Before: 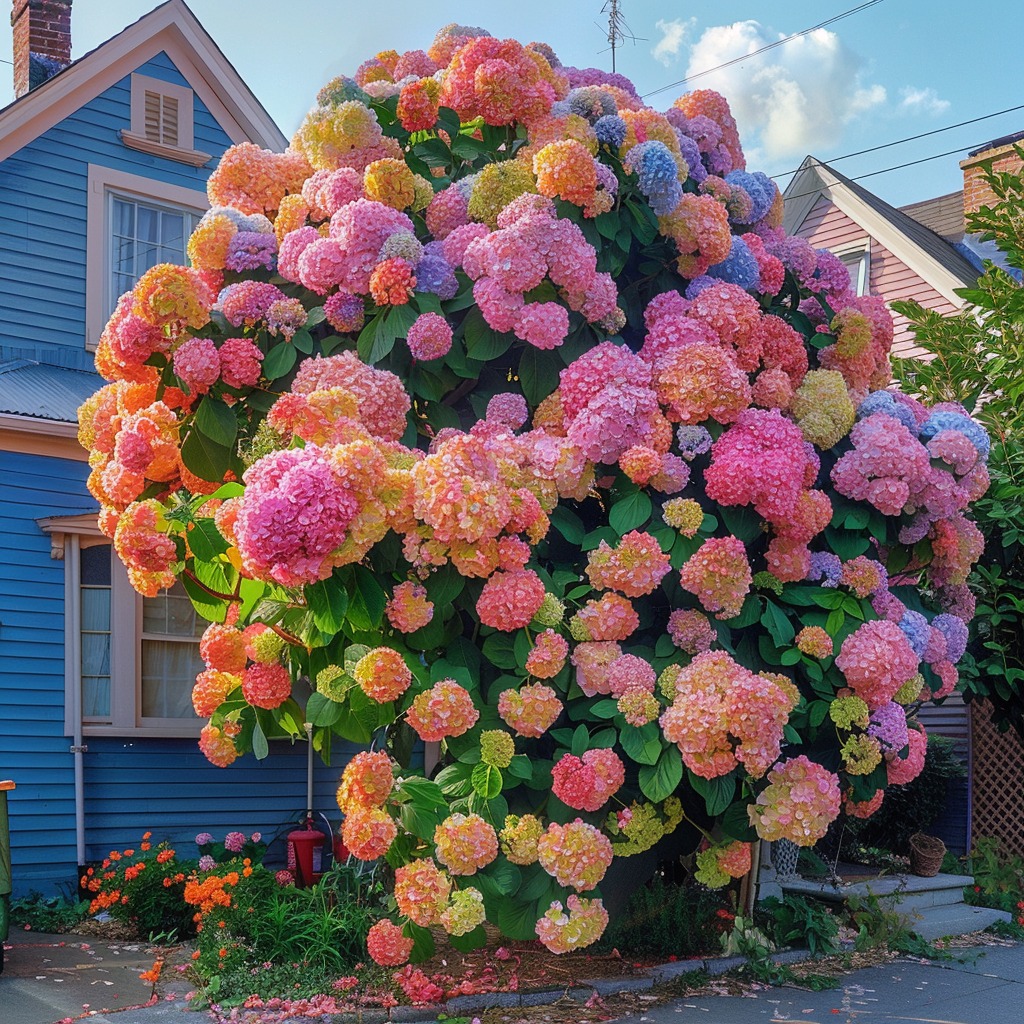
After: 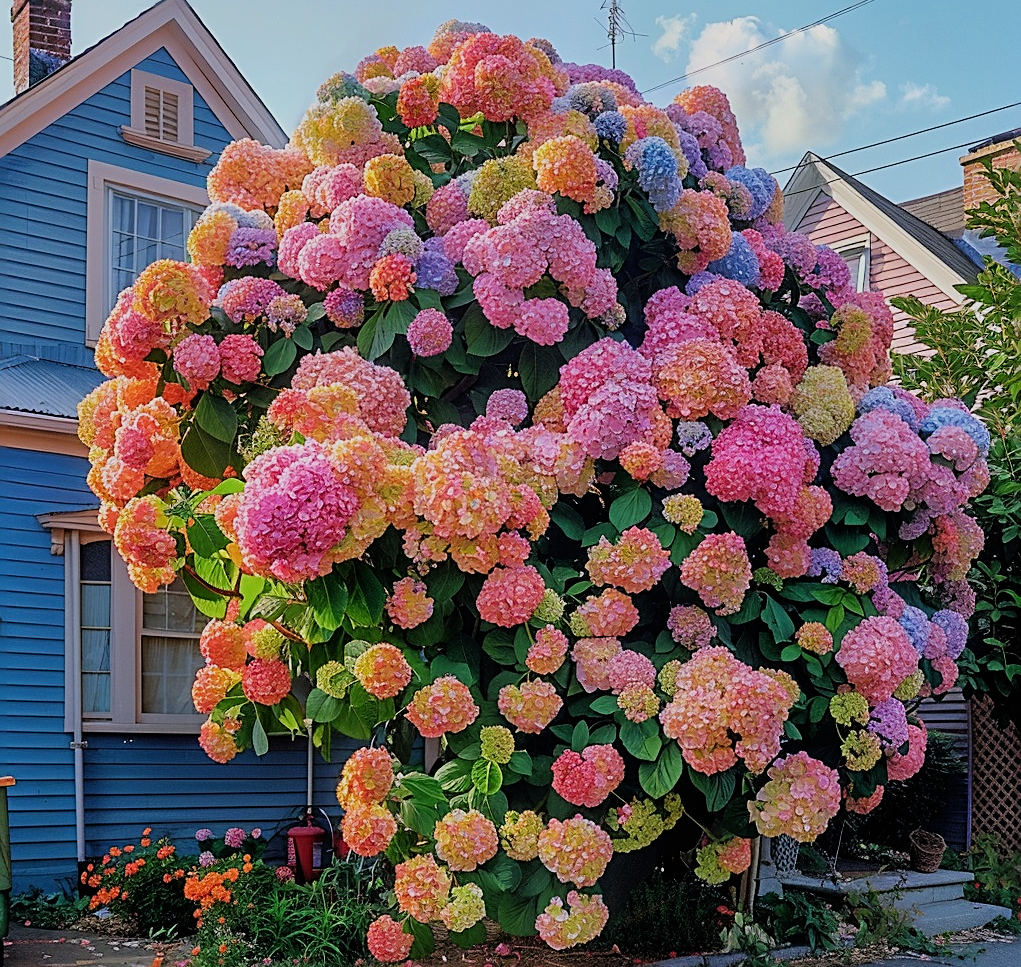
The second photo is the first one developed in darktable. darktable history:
sharpen: radius 2.531, amount 0.628
crop: top 0.448%, right 0.264%, bottom 5.045%
filmic rgb: black relative exposure -7.92 EV, white relative exposure 4.13 EV, threshold 3 EV, hardness 4.02, latitude 51.22%, contrast 1.013, shadows ↔ highlights balance 5.35%, color science v5 (2021), contrast in shadows safe, contrast in highlights safe, enable highlight reconstruction true
